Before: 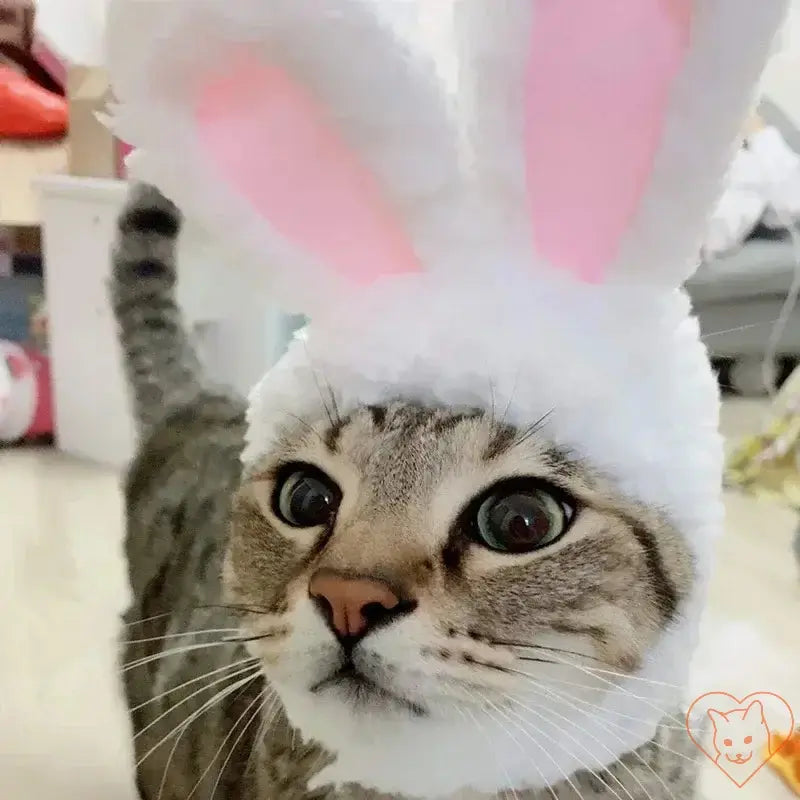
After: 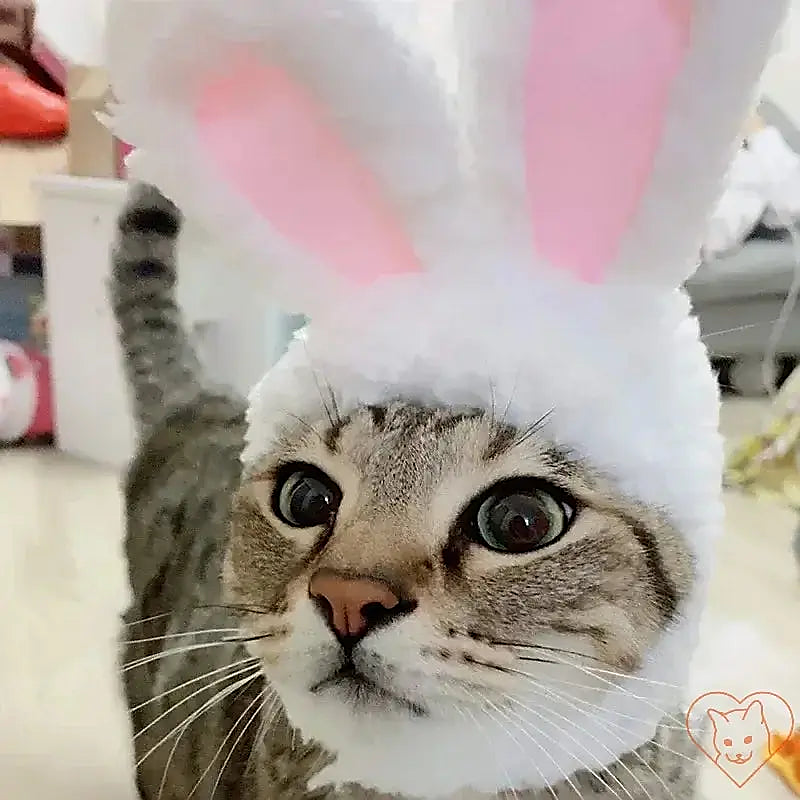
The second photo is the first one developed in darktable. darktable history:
sharpen: radius 1.41, amount 1.238, threshold 0.792
